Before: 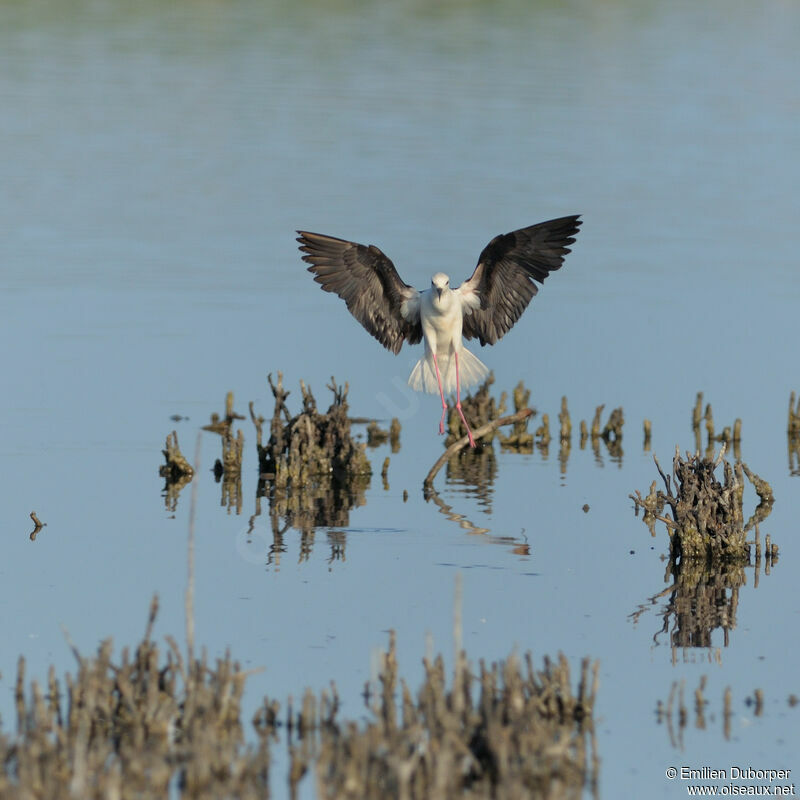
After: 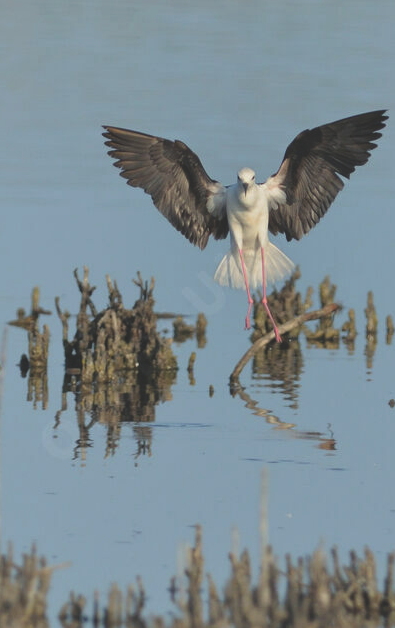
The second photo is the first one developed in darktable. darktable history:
crop and rotate: angle 0.02°, left 24.353%, top 13.219%, right 26.156%, bottom 8.224%
exposure: black level correction -0.025, exposure -0.117 EV, compensate highlight preservation false
